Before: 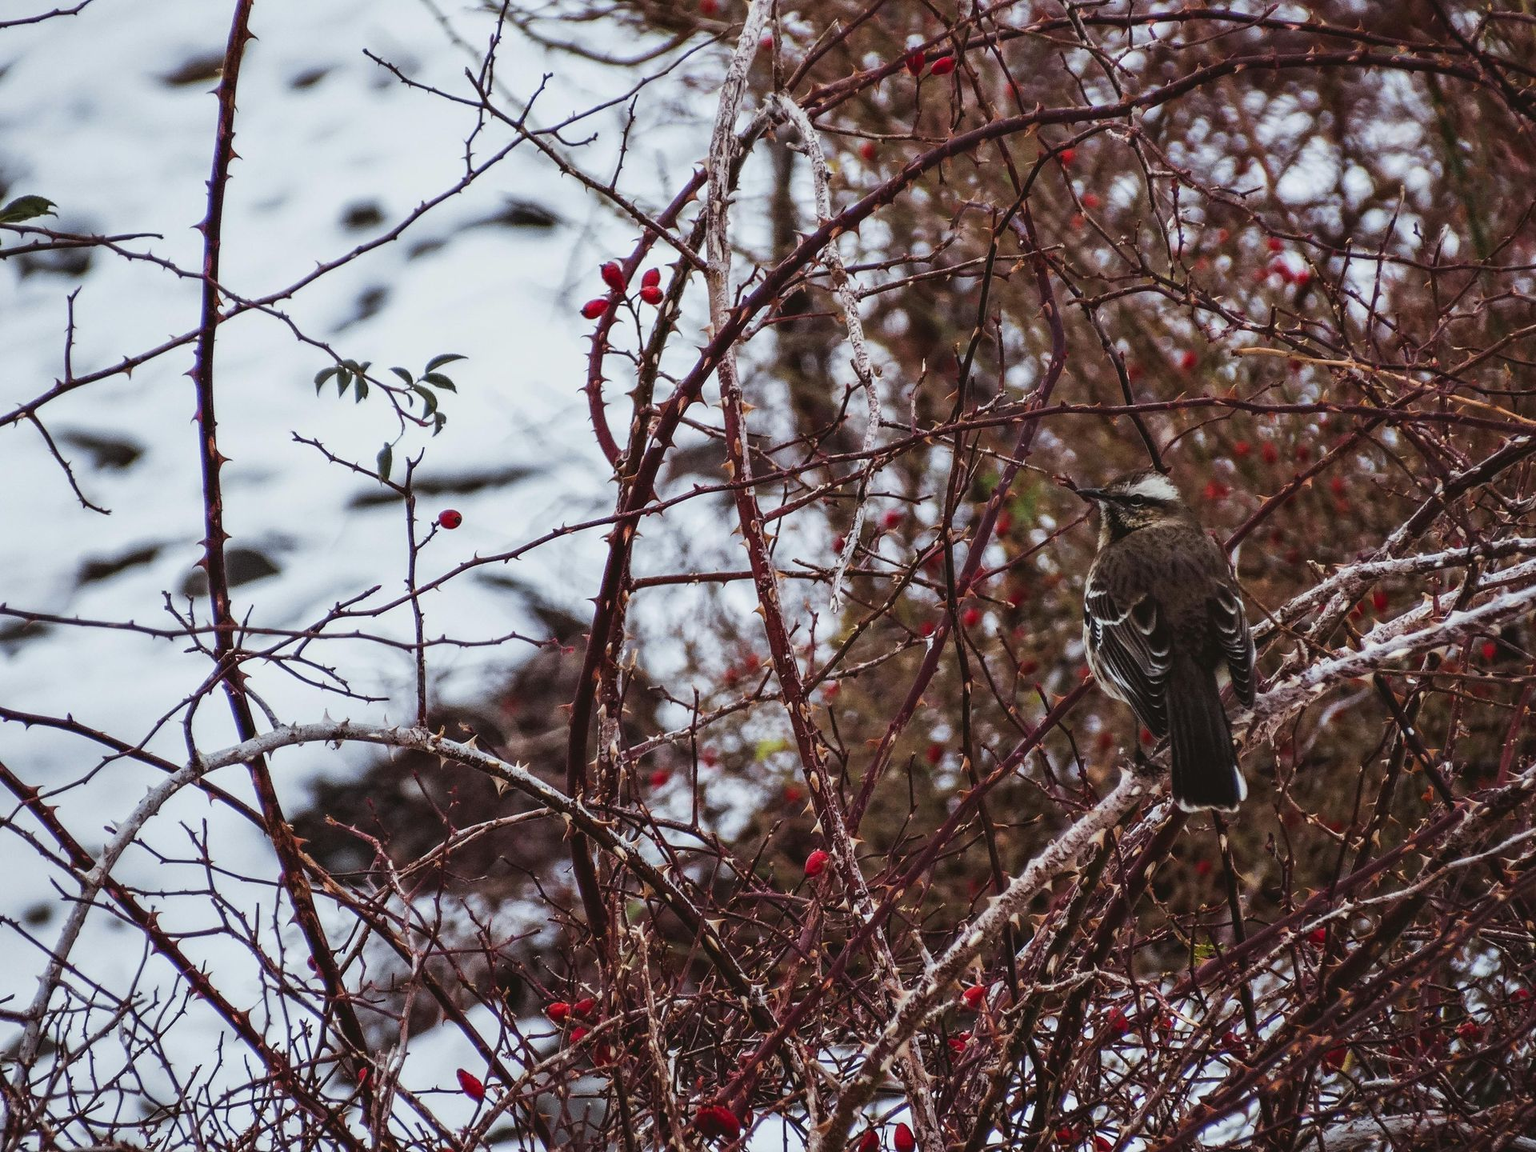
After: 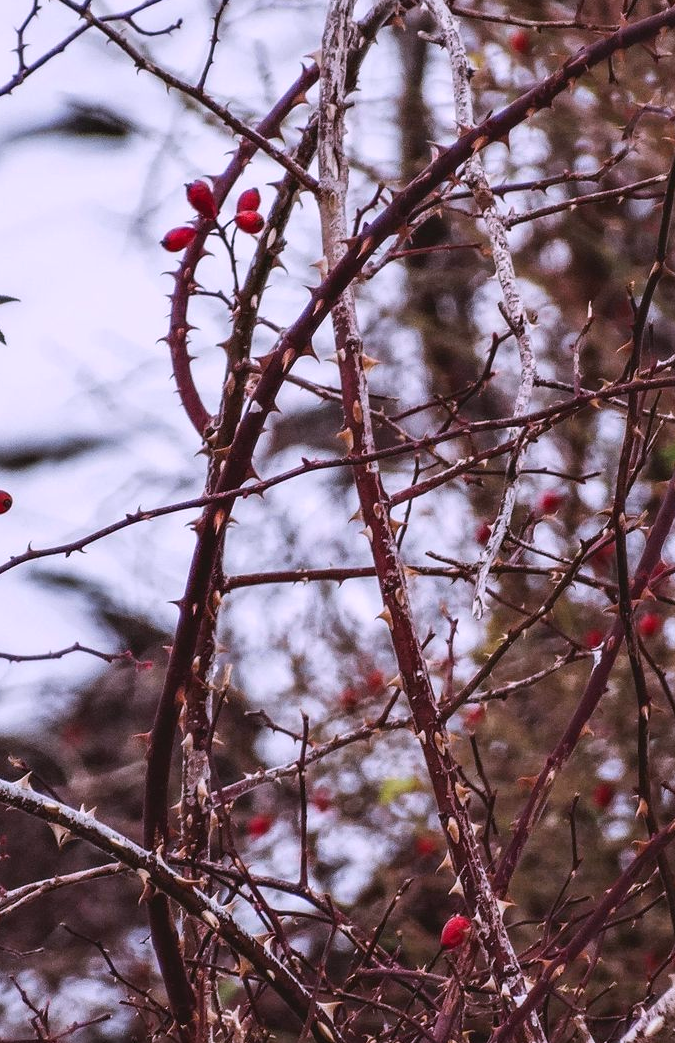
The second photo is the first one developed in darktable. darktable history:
crop and rotate: left 29.476%, top 10.214%, right 35.32%, bottom 17.333%
white balance: red 1.066, blue 1.119
